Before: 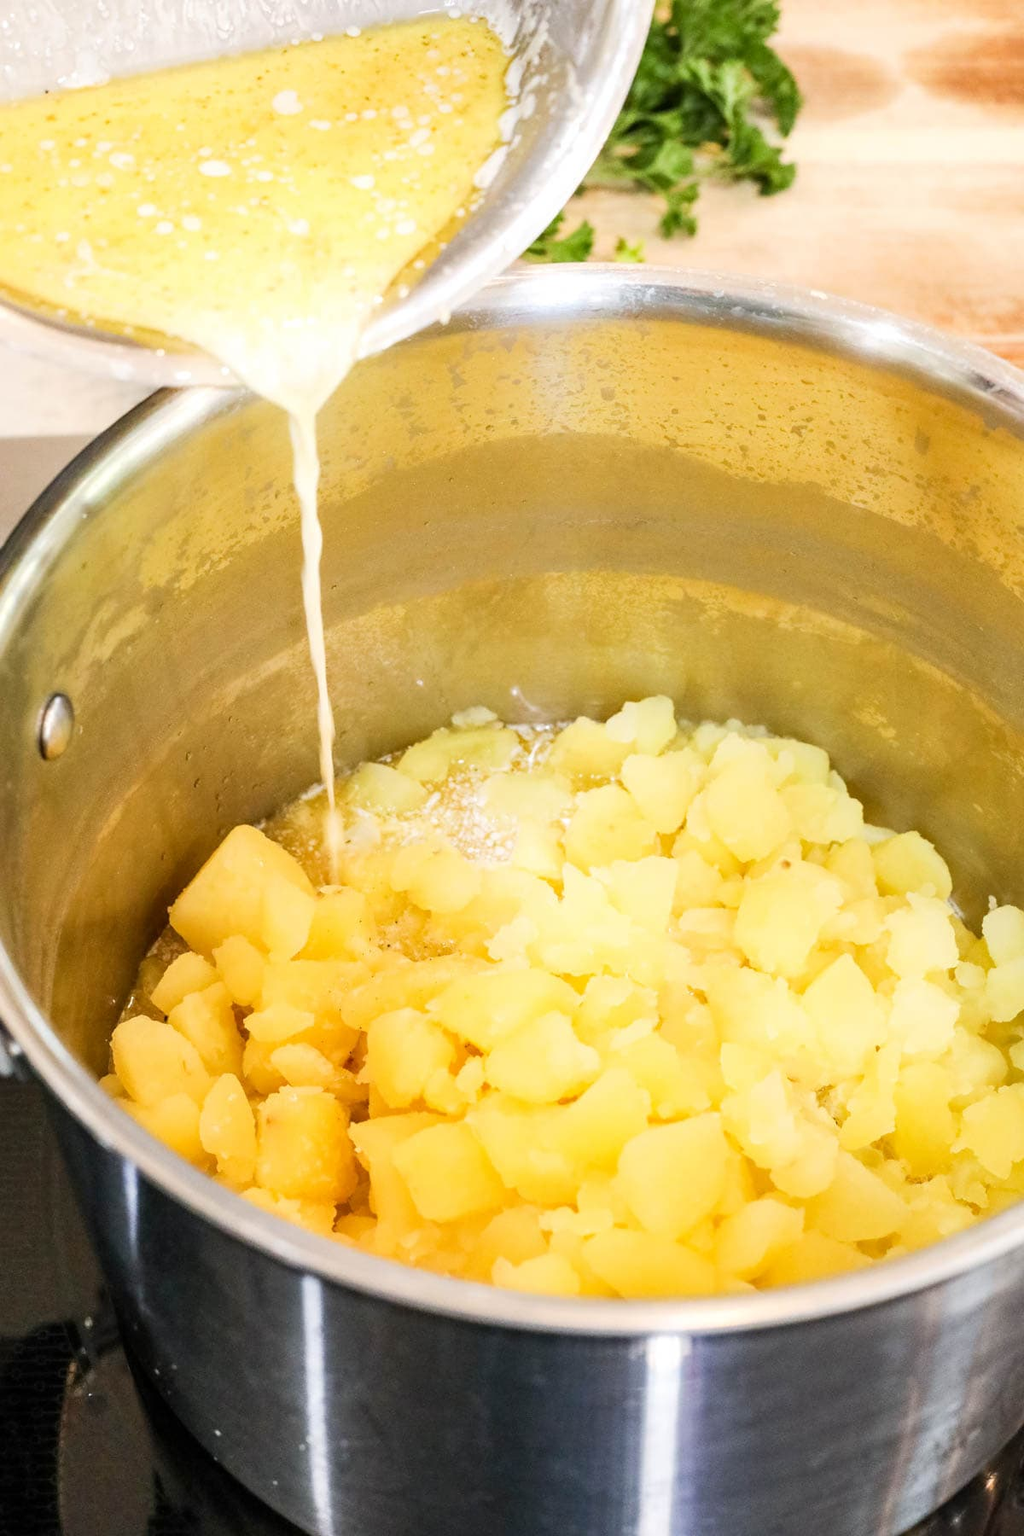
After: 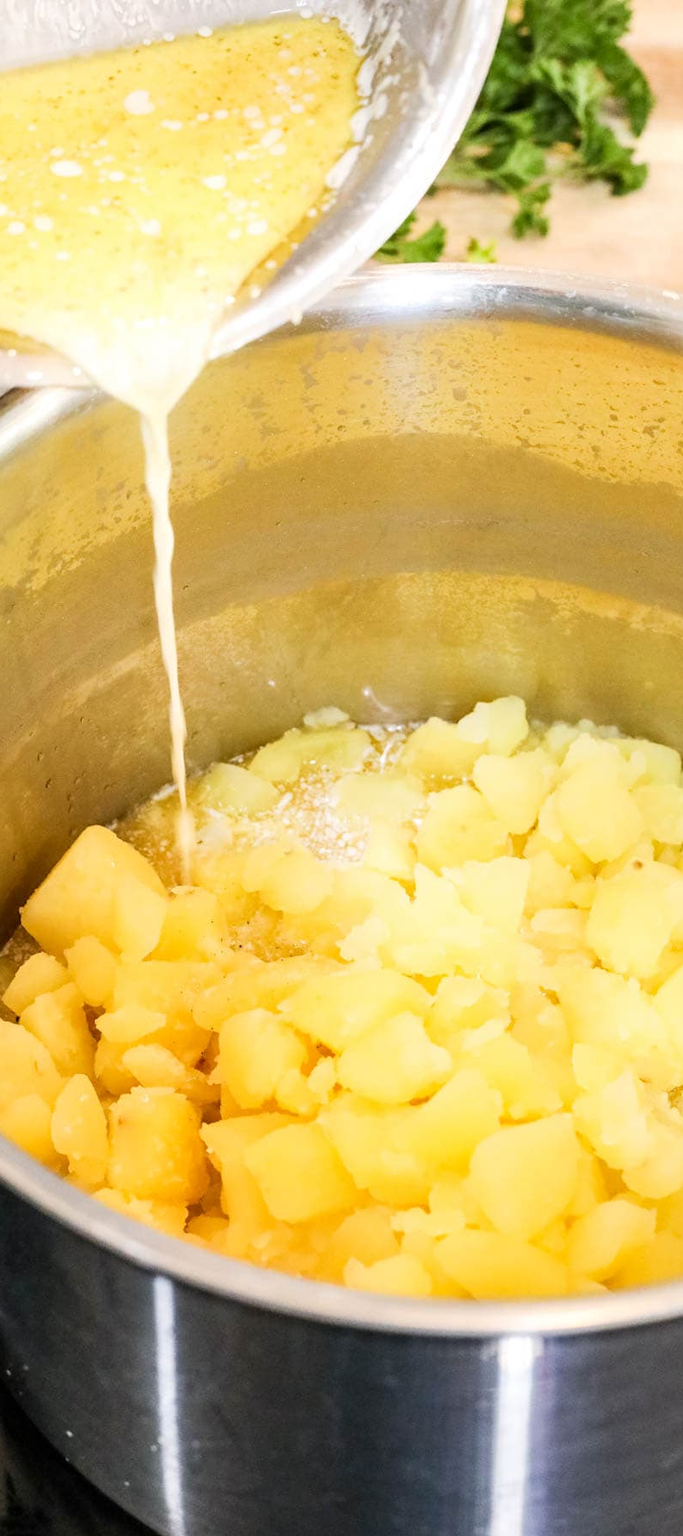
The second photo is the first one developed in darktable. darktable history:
crop and rotate: left 14.506%, right 18.766%
tone equalizer: on, module defaults
